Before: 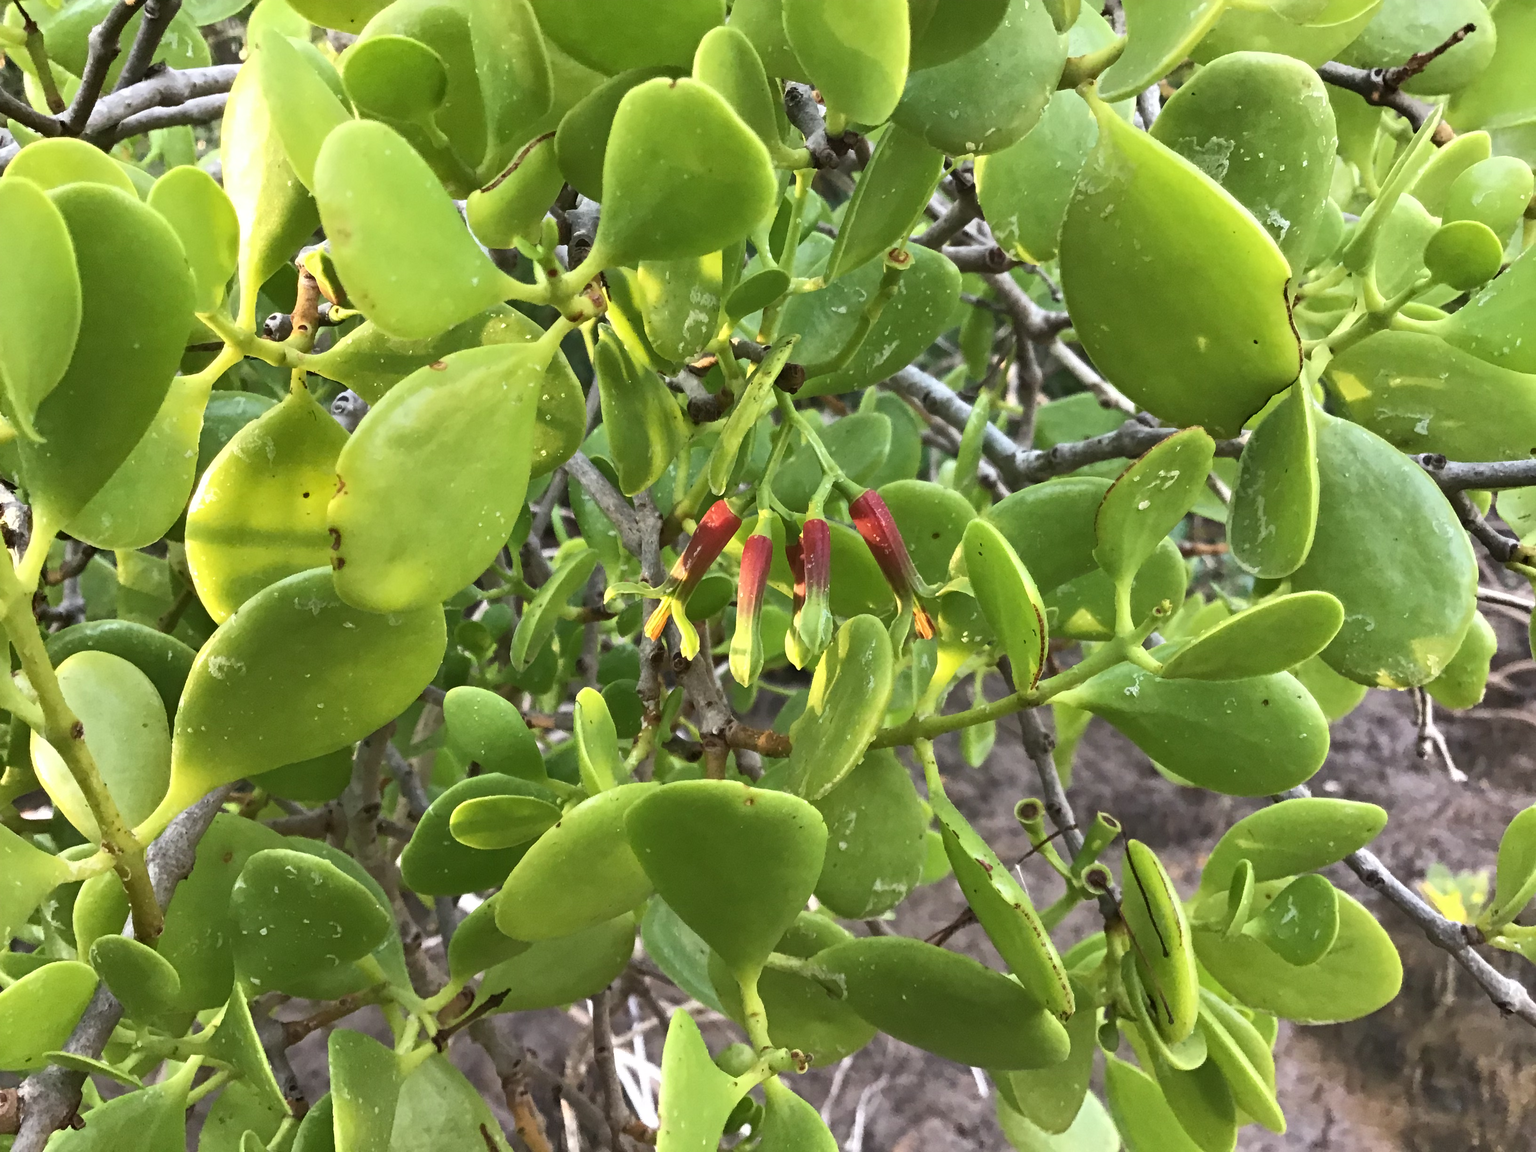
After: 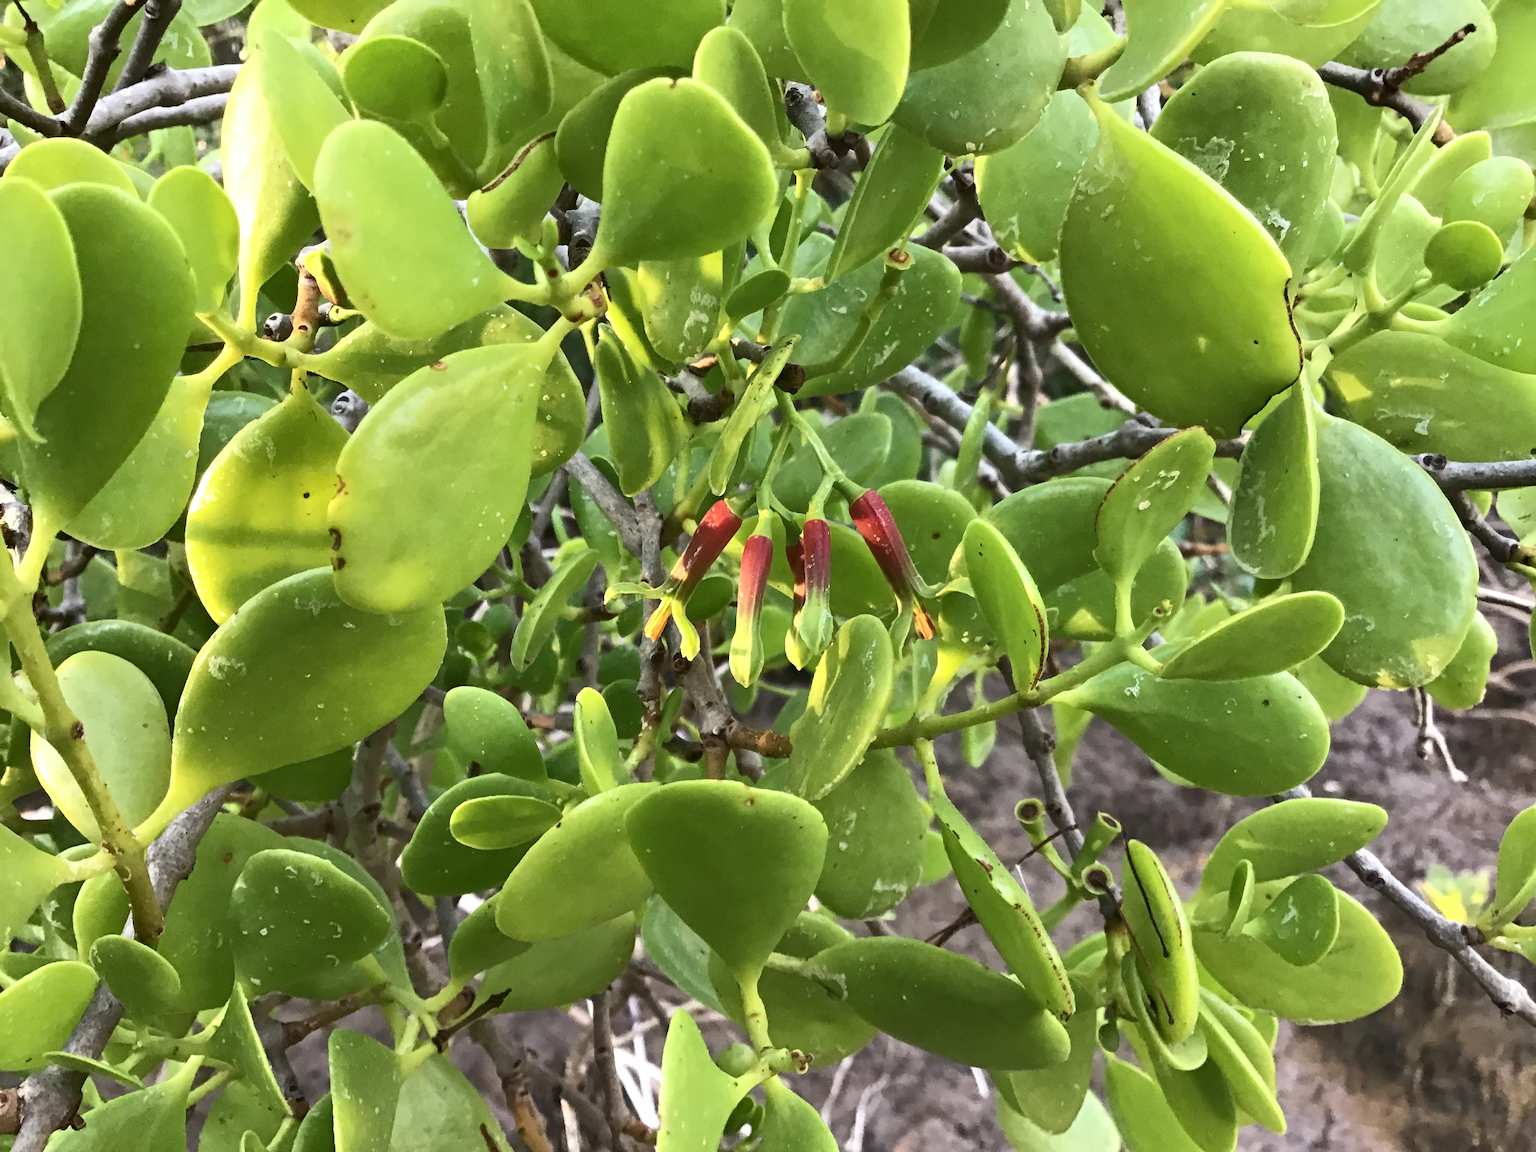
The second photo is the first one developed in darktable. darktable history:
contrast brightness saturation: contrast 0.135
